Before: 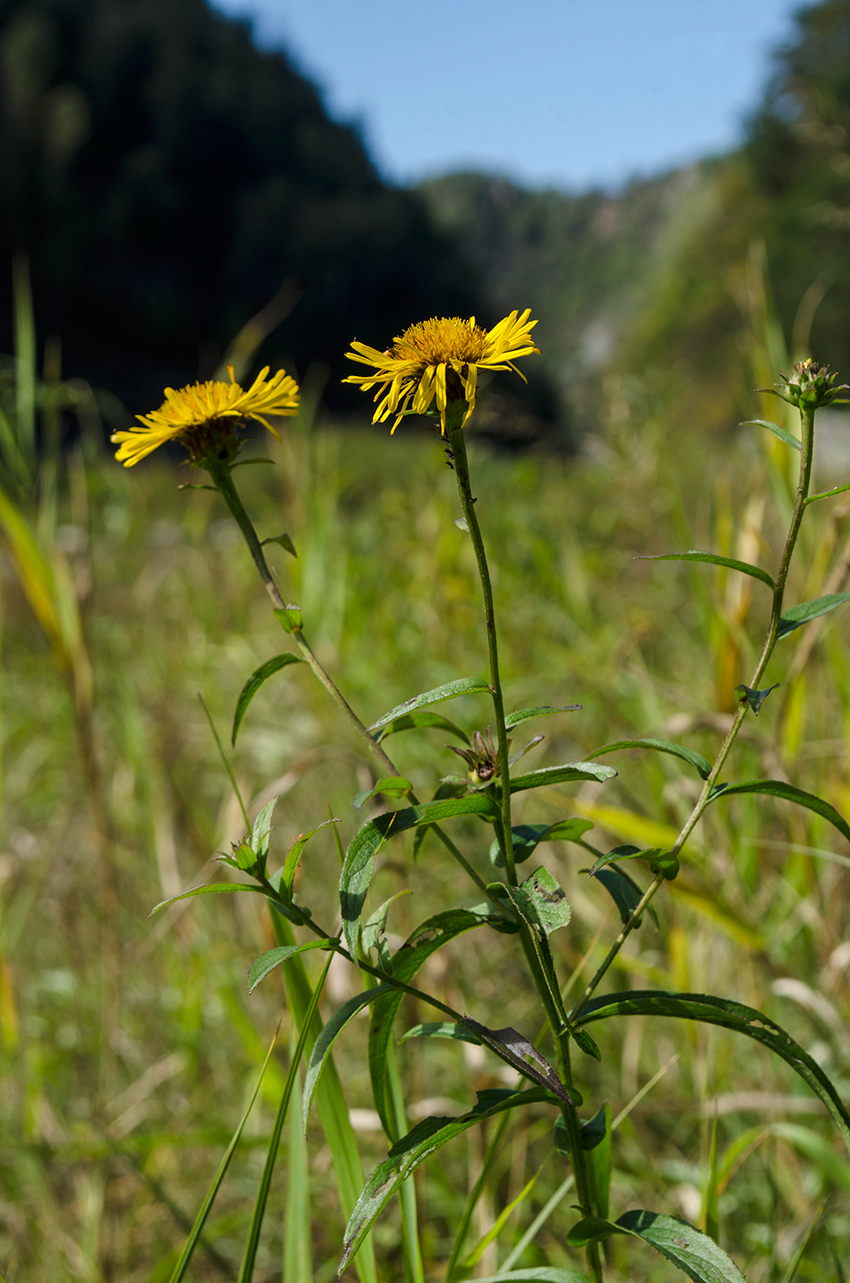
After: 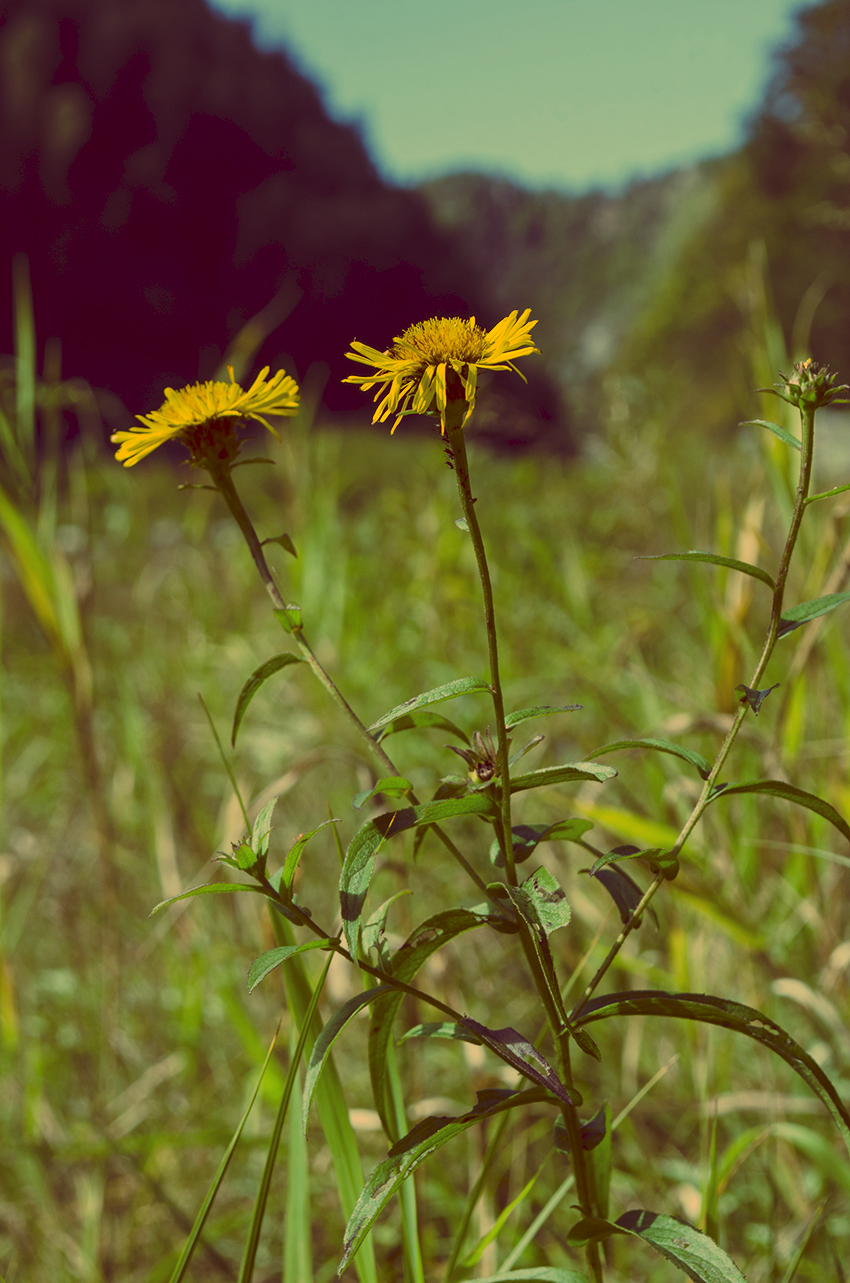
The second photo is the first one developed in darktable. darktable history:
tone curve: curves: ch0 [(0, 0) (0.003, 0.08) (0.011, 0.088) (0.025, 0.104) (0.044, 0.122) (0.069, 0.141) (0.1, 0.161) (0.136, 0.181) (0.177, 0.209) (0.224, 0.246) (0.277, 0.293) (0.335, 0.343) (0.399, 0.399) (0.468, 0.464) (0.543, 0.54) (0.623, 0.616) (0.709, 0.694) (0.801, 0.757) (0.898, 0.821) (1, 1)], preserve colors none
color look up table: target L [95.89, 95.69, 84.35, 82.19, 78.05, 77.74, 75.71, 74.8, 68.22, 67.8, 58.08, 51.1, 35.39, 25.62, 4.434, 203.49, 92.23, 87.82, 75.85, 67.23, 56.99, 57.35, 55.02, 51.58, 26, 8.397, 95.71, 81.36, 77.9, 71.64, 69.22, 63.9, 63.09, 59.41, 43.64, 44.83, 40.08, 33.14, 32.52, 22.17, 10.18, 7.291, 82.74, 71.99, 68.33, 57.06, 51.61, 40.53, 35.04], target a [18.64, 15.25, -30.49, -35.03, -72.1, -22.78, -58.61, -16.69, -11.63, -49.45, -29.8, -39.44, -0.968, -9.278, 28.82, 0, 26.24, 19.79, 46.37, 11.95, -0.175, 25.25, 86.19, 46.35, 56.41, 42.21, 21.28, 41.91, 3.304, 30.93, -5.201, -6.79, 62, 85.79, -3.571, 73, 40.15, 64.45, 23.88, 18.83, 52.35, 42.68, -53.4, -54.22, -40.08, -36.73, -24.41, -8.784, -0.711], target b [58.14, 103.84, 72.71, 47.86, 56.12, 32.45, 31.18, 78.96, 46.22, 70.12, 56.04, 49.12, 53.64, 27.54, 7.418, -0.002, 69.45, 50.61, 45.18, 67.64, 25.18, 19.39, 25.86, 72.05, 31.04, 13.74, 54.28, 36.82, 31.07, 20.47, 16.33, 18.6, 20.59, 5.198, -23.59, -6.509, -7.613, -33.54, -29.37, -27.77, -60.43, -28.89, 33.33, 19.56, 12.01, 11.96, -3.921, -20.36, 2.621], num patches 49
